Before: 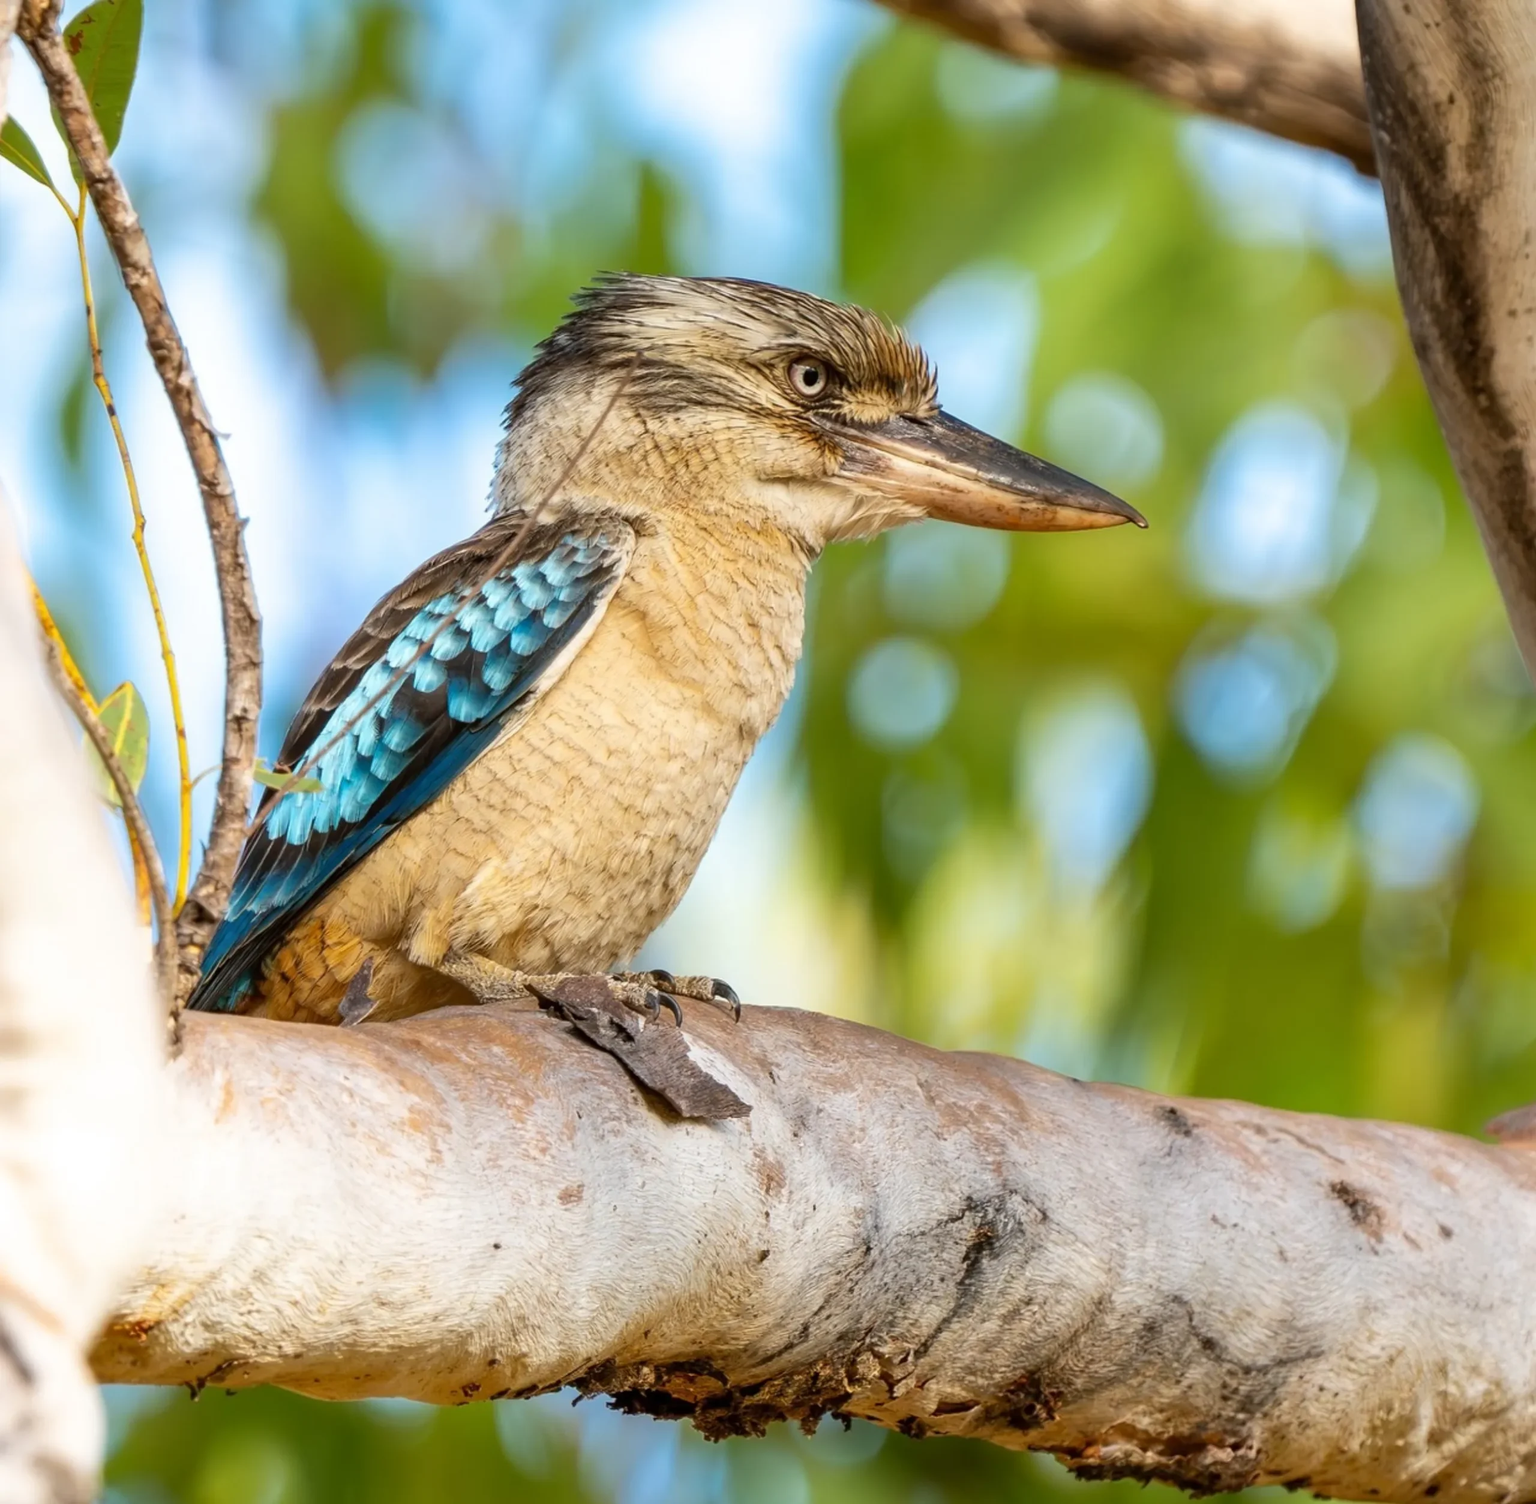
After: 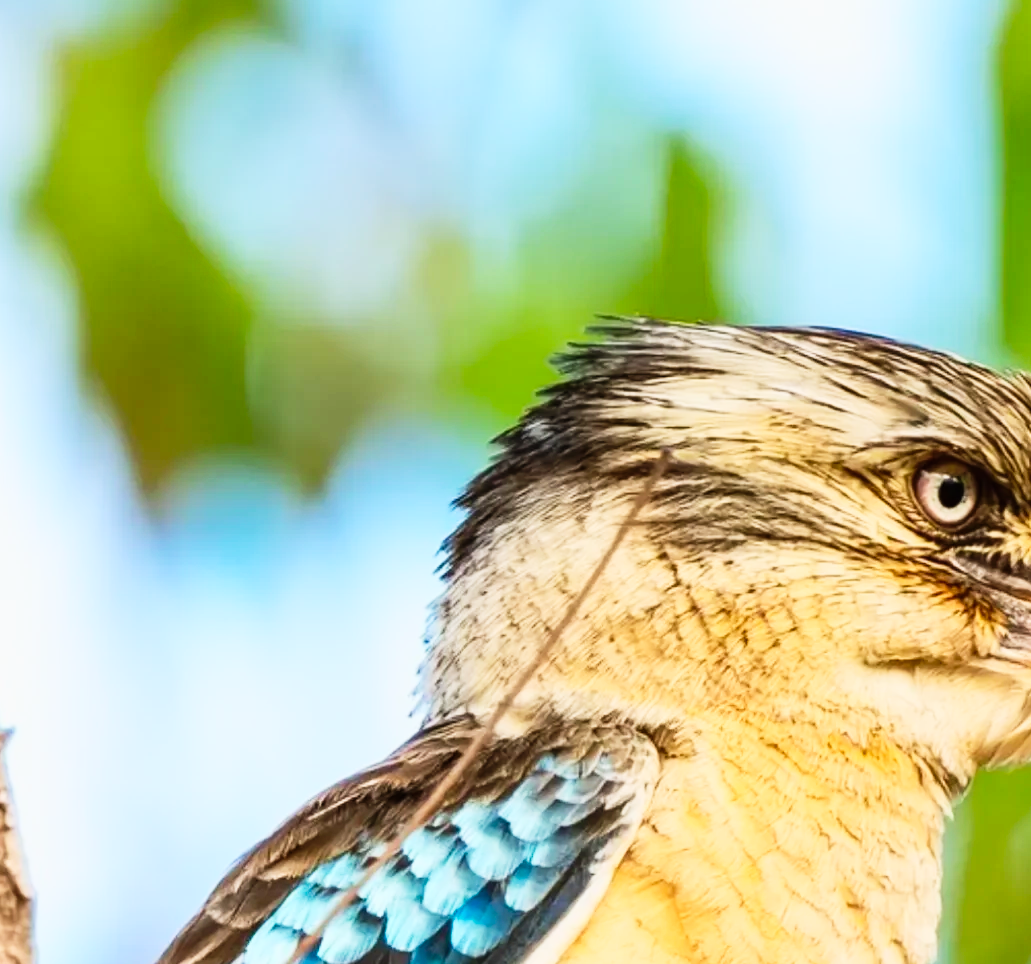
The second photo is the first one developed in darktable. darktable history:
tone curve: curves: ch0 [(0, 0) (0.059, 0.027) (0.178, 0.105) (0.292, 0.233) (0.485, 0.472) (0.837, 0.887) (1, 0.983)]; ch1 [(0, 0) (0.23, 0.166) (0.34, 0.298) (0.371, 0.334) (0.435, 0.413) (0.477, 0.469) (0.499, 0.498) (0.534, 0.551) (0.56, 0.585) (0.754, 0.801) (1, 1)]; ch2 [(0, 0) (0.431, 0.414) (0.498, 0.503) (0.524, 0.531) (0.568, 0.567) (0.6, 0.597) (0.65, 0.651) (0.752, 0.764) (1, 1)], preserve colors none
contrast brightness saturation: contrast 0.199, brightness 0.169, saturation 0.227
crop: left 15.633%, top 5.462%, right 44.084%, bottom 56.069%
